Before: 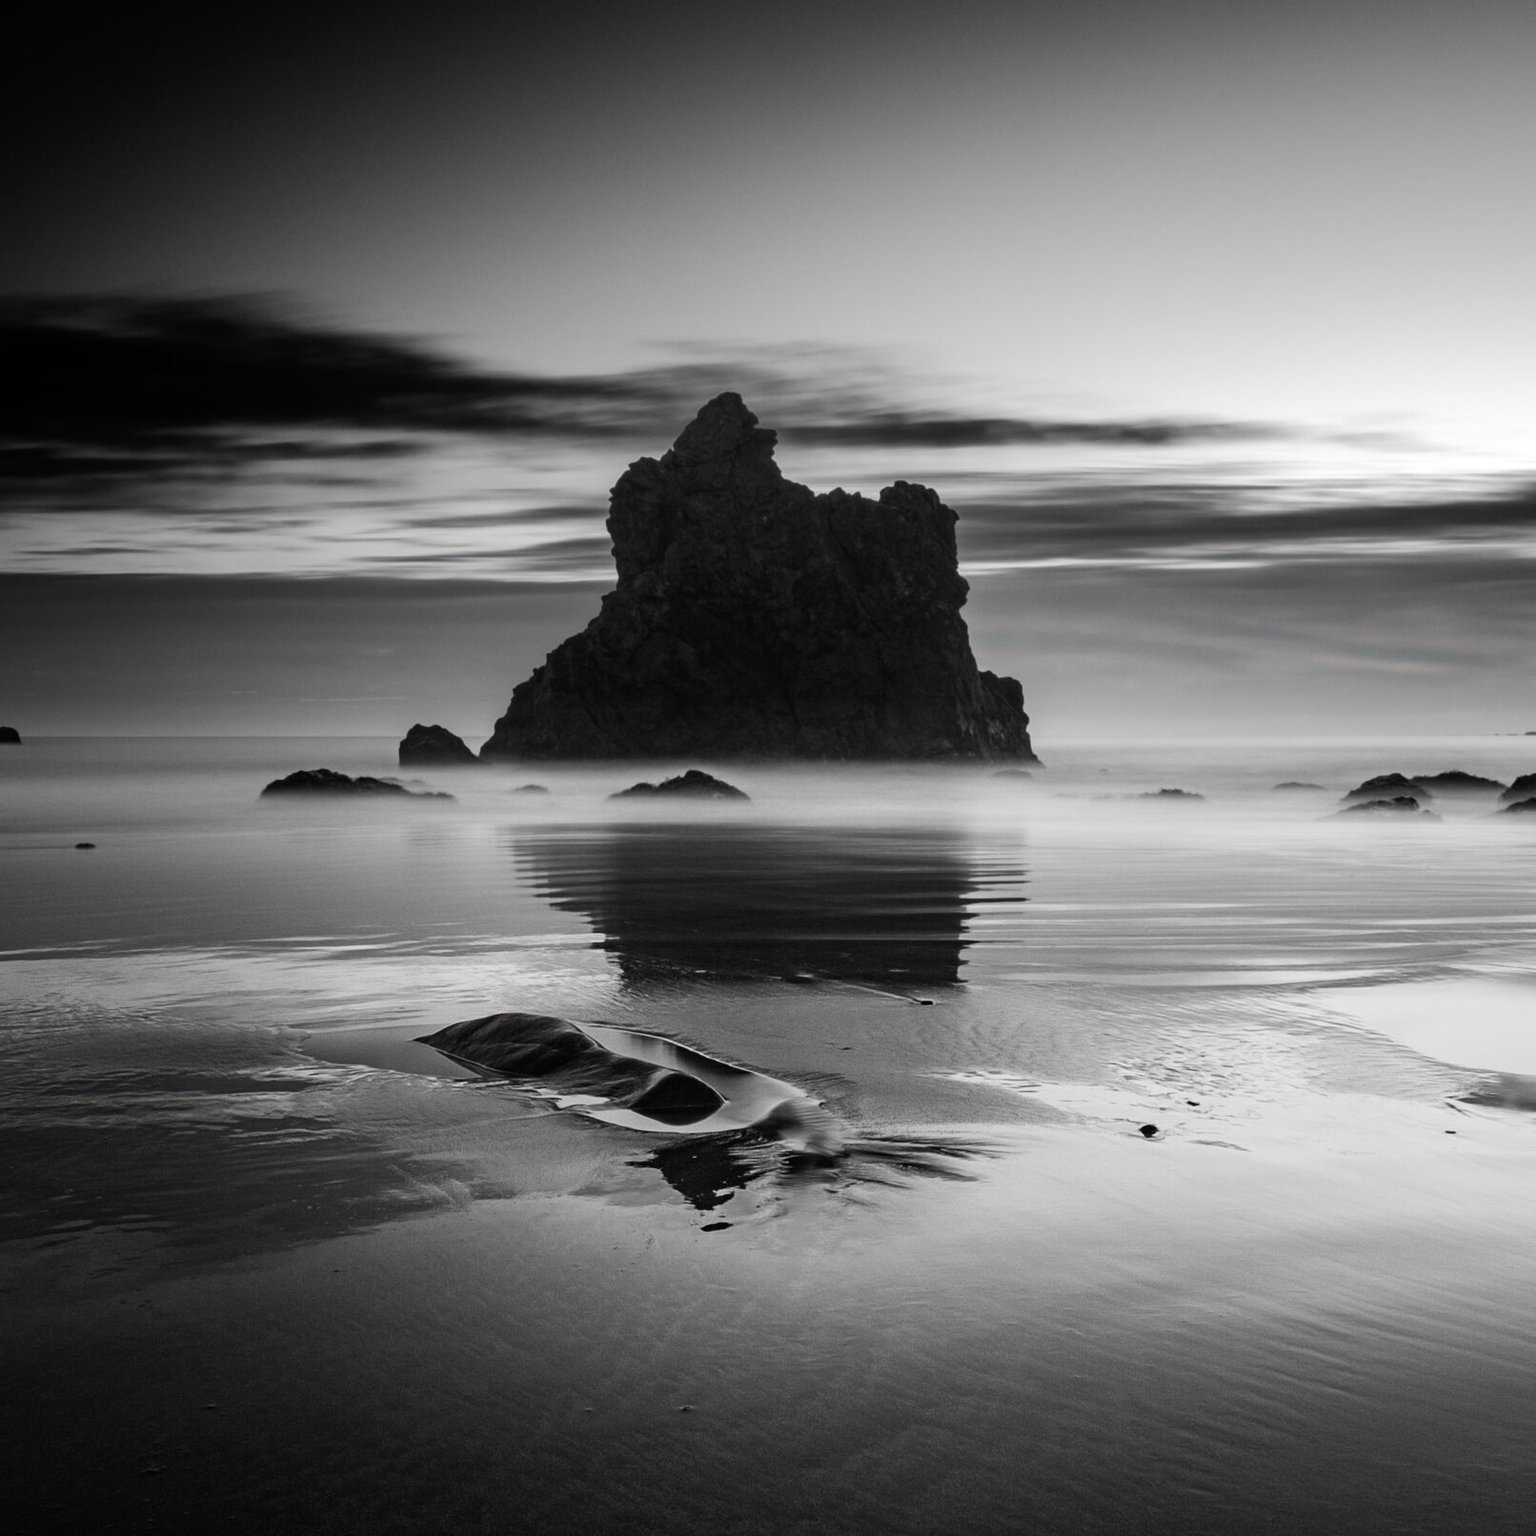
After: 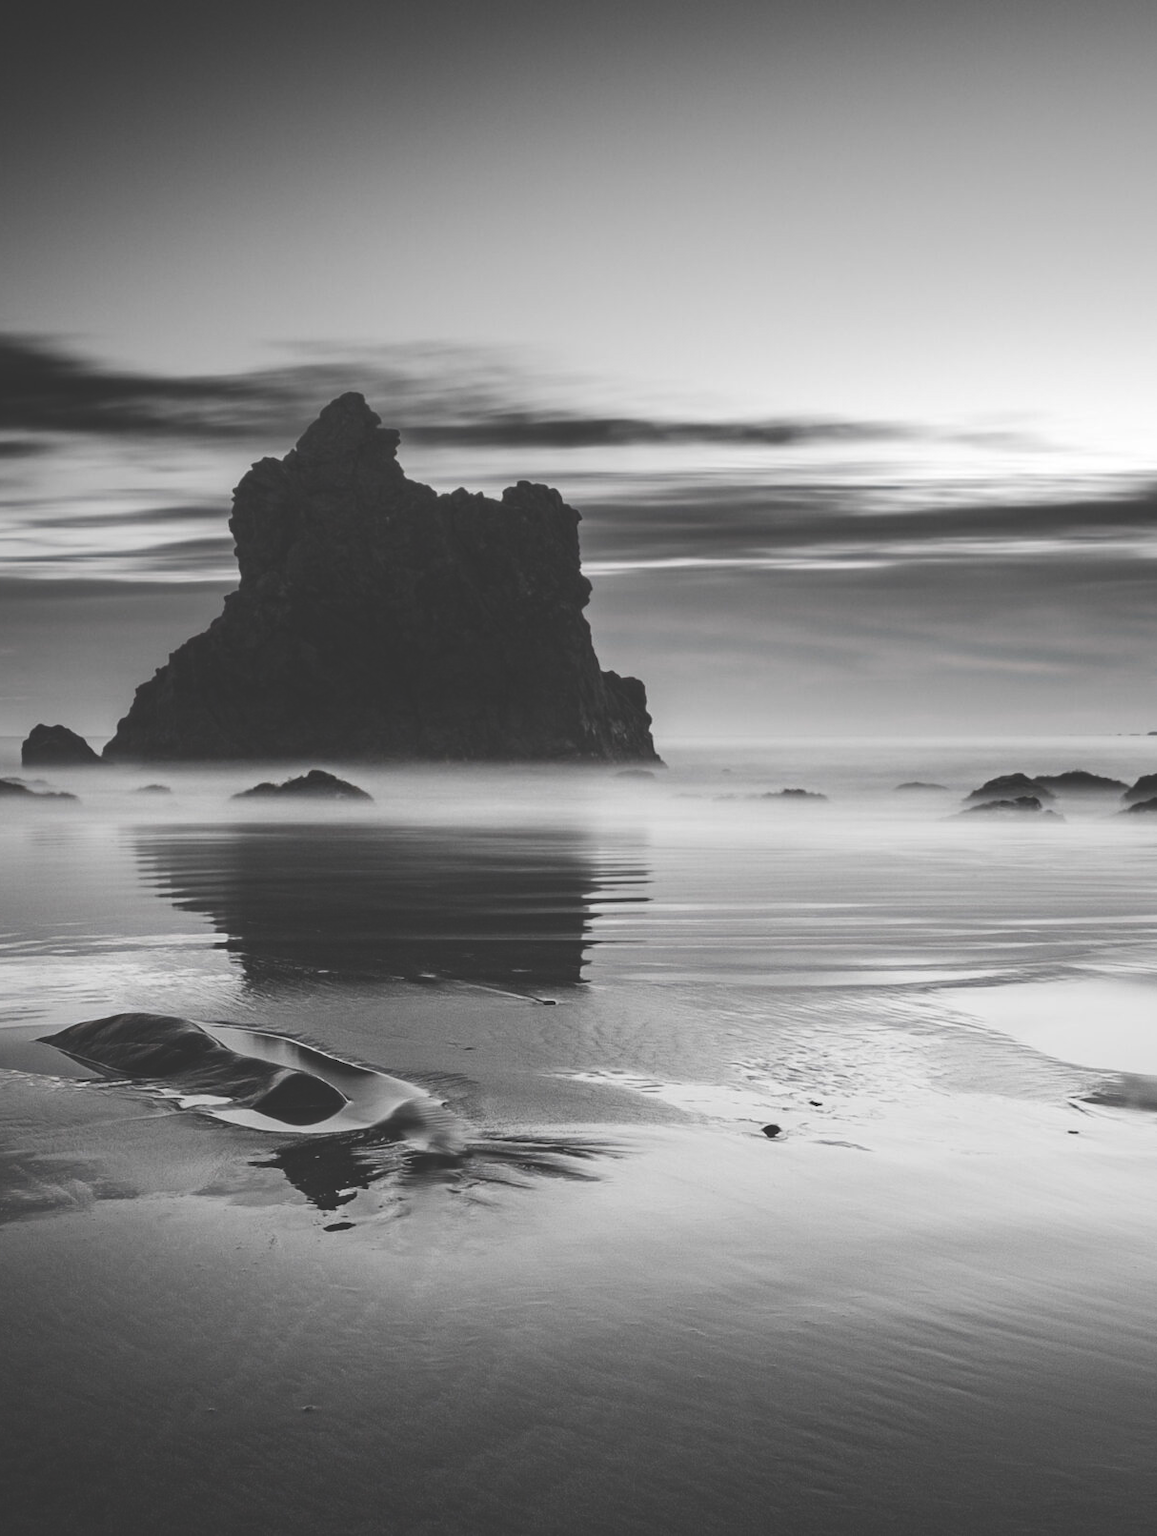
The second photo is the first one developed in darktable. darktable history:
crop and rotate: left 24.6%
exposure: black level correction -0.03, compensate highlight preservation false
